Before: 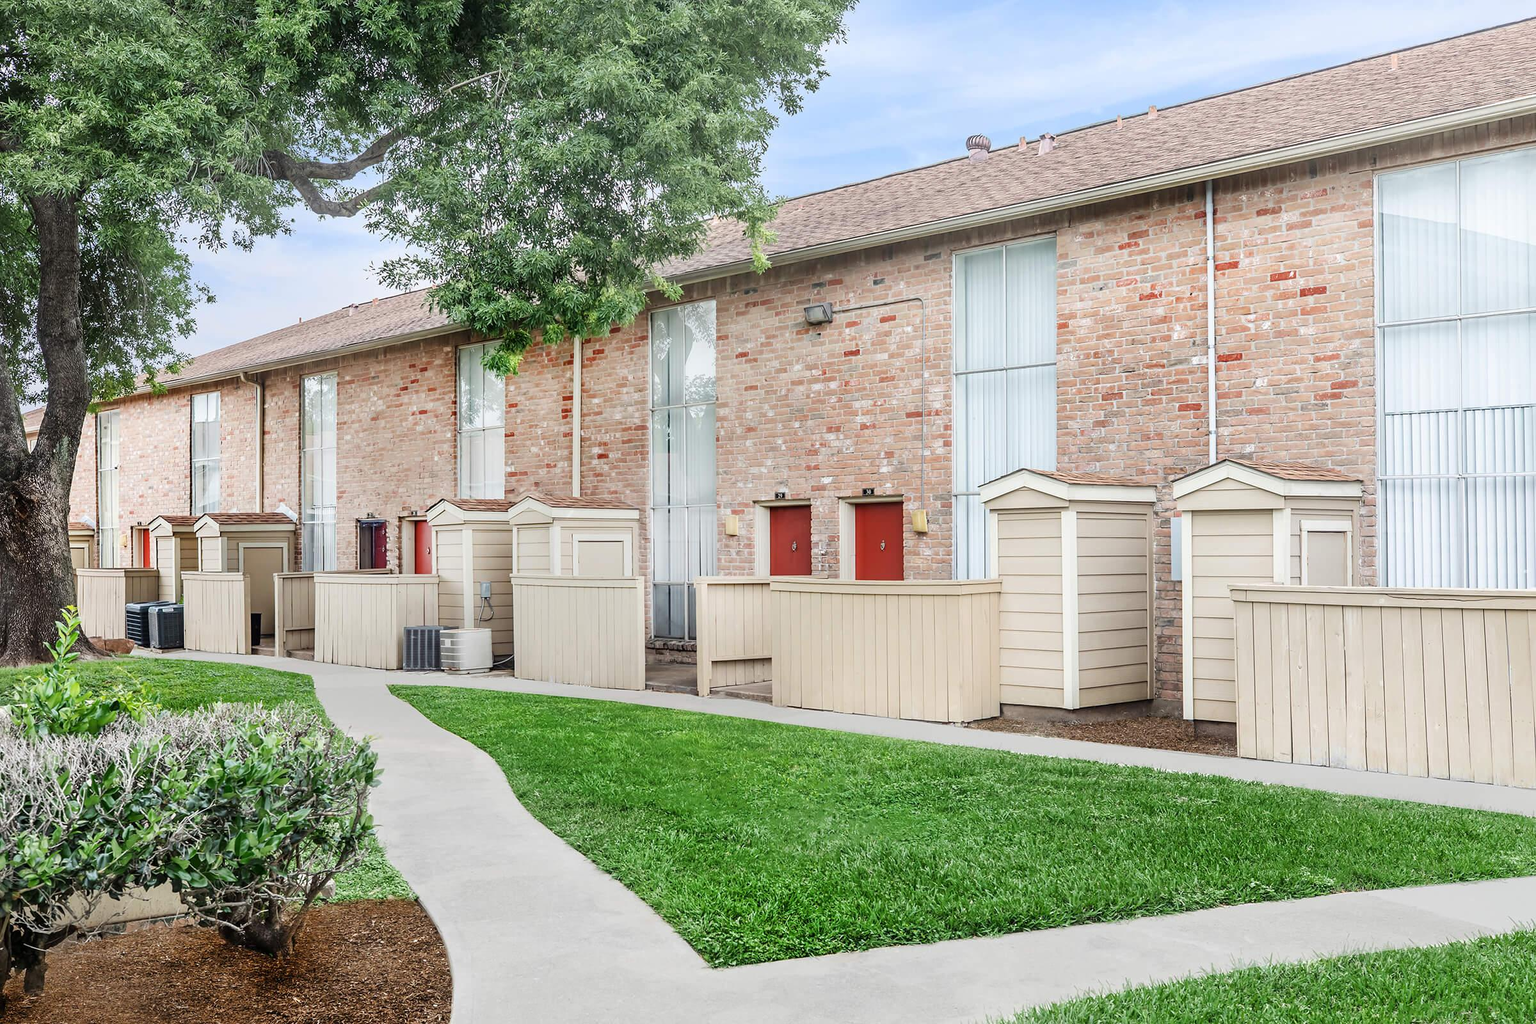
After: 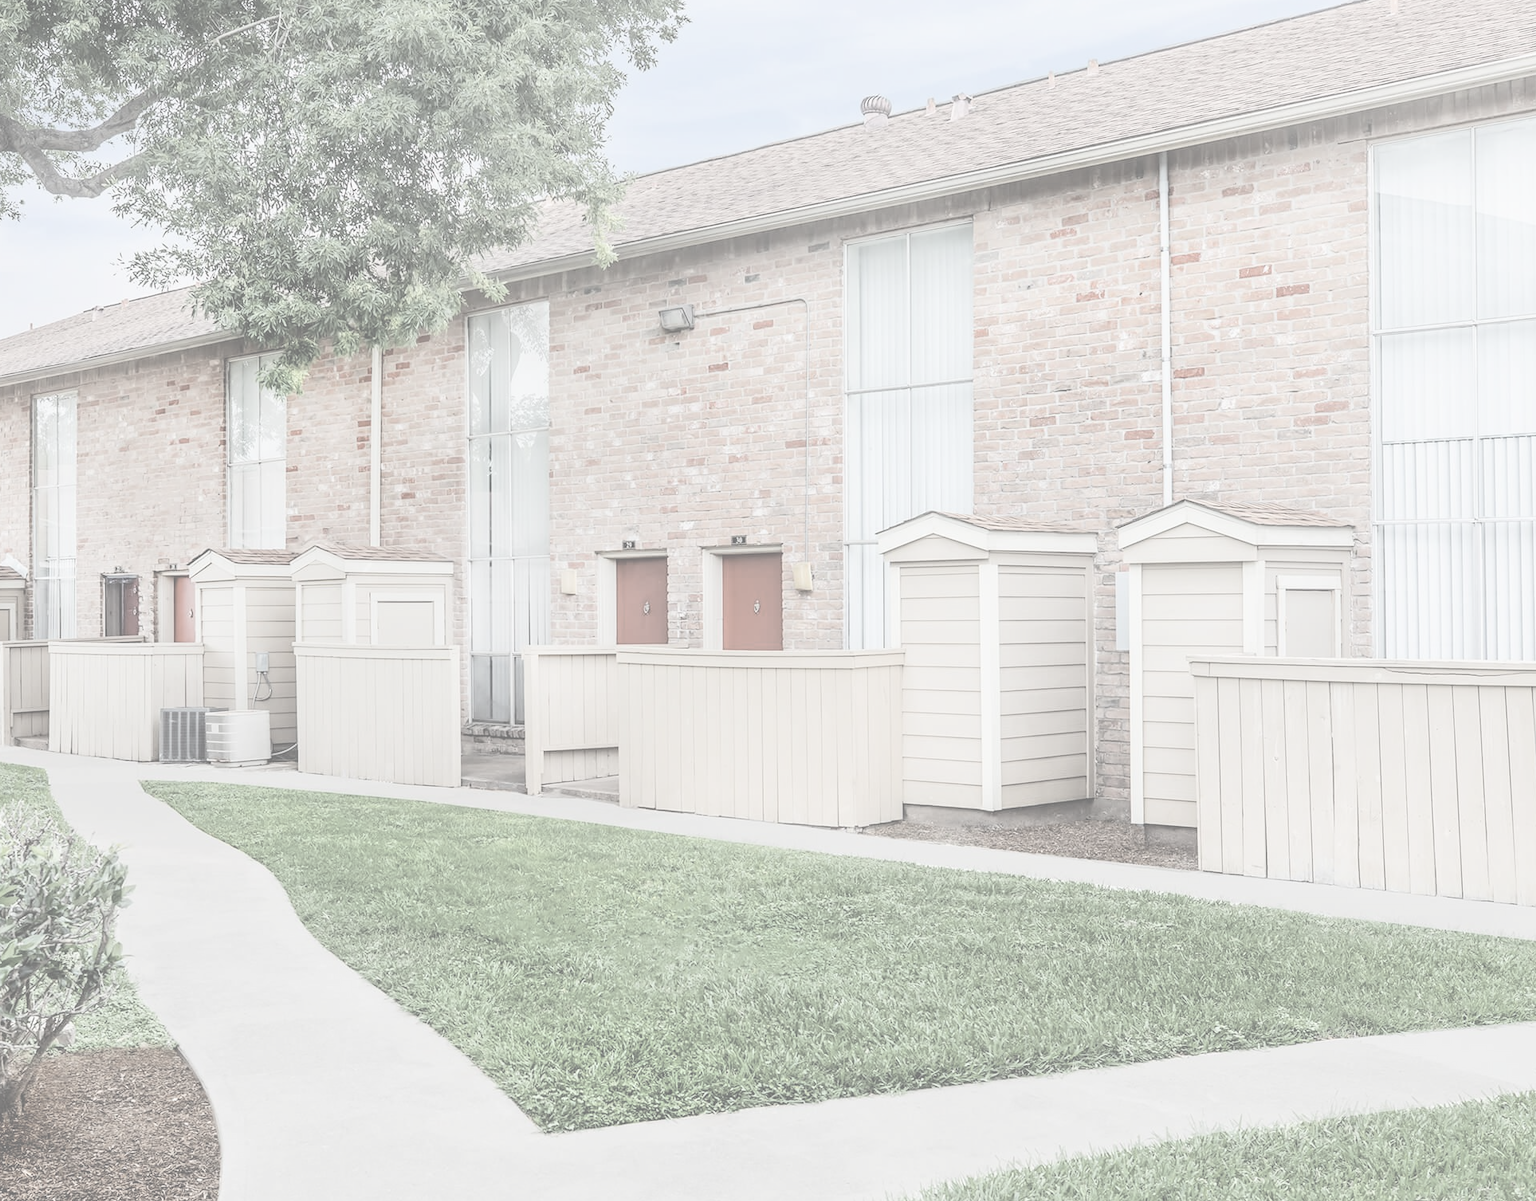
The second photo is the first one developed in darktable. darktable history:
contrast brightness saturation: contrast -0.324, brightness 0.763, saturation -0.796
crop and rotate: left 17.921%, top 5.802%, right 1.775%
tone equalizer: -8 EV -0.747 EV, -7 EV -0.673 EV, -6 EV -0.629 EV, -5 EV -0.367 EV, -3 EV 0.389 EV, -2 EV 0.6 EV, -1 EV 0.687 EV, +0 EV 0.721 EV, edges refinement/feathering 500, mask exposure compensation -1.57 EV, preserve details no
